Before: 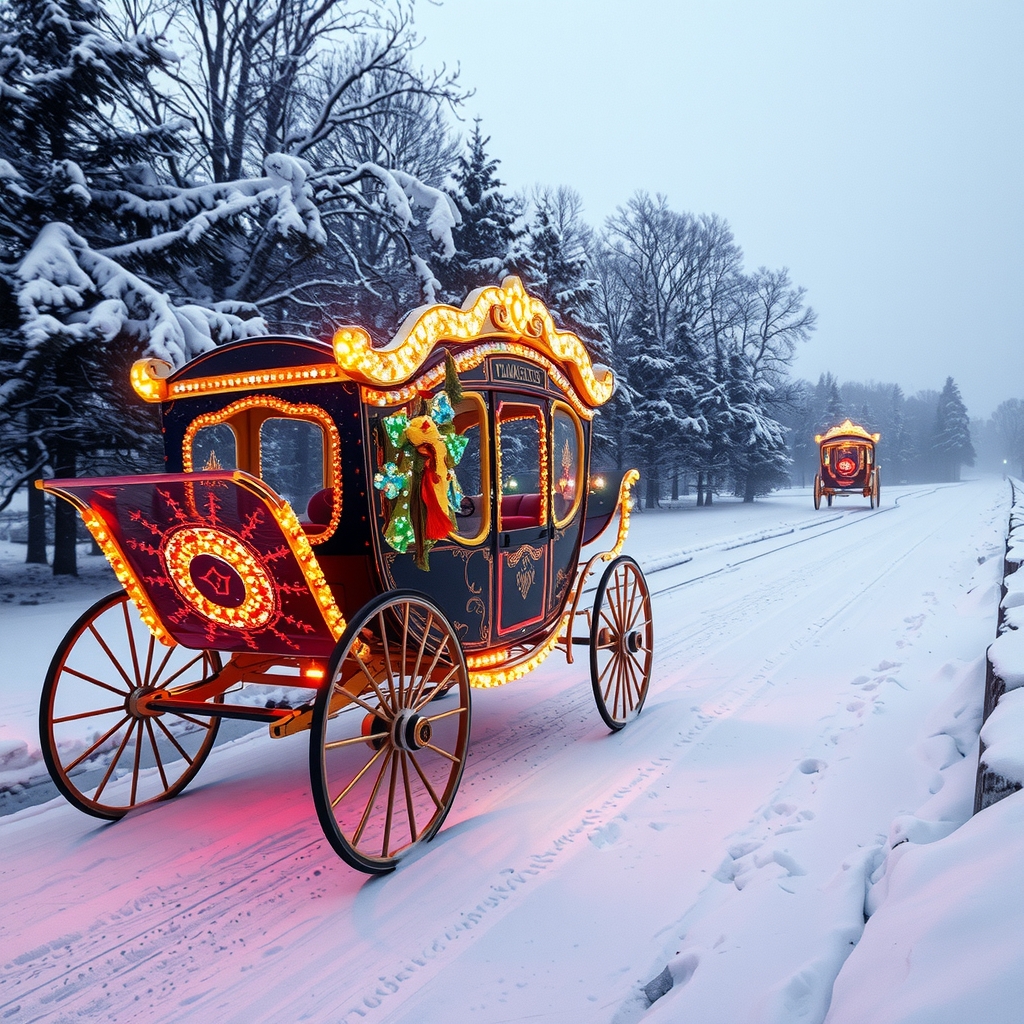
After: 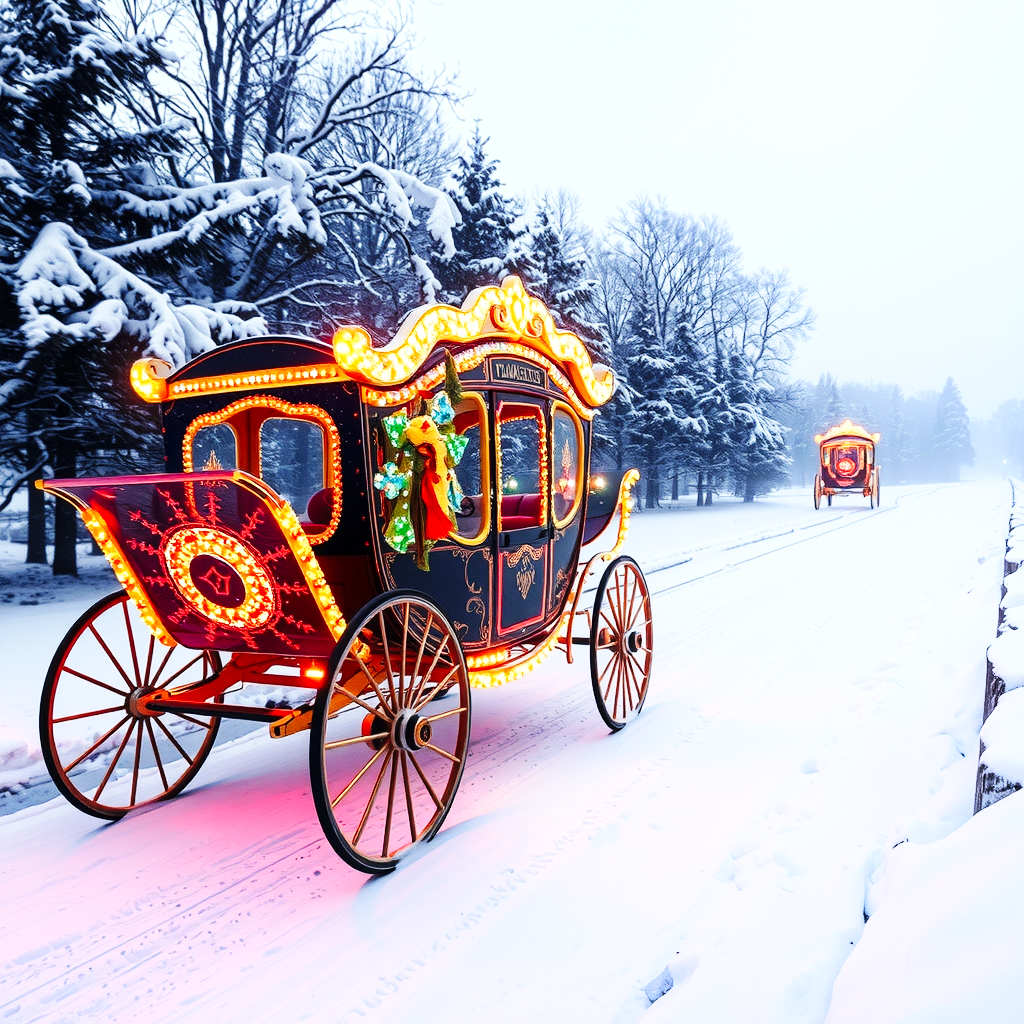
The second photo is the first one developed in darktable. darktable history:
shadows and highlights: shadows -22.54, highlights 46.44, soften with gaussian
base curve: curves: ch0 [(0, 0) (0.032, 0.025) (0.121, 0.166) (0.206, 0.329) (0.605, 0.79) (1, 1)], preserve colors none
exposure: exposure 0.295 EV, compensate highlight preservation false
